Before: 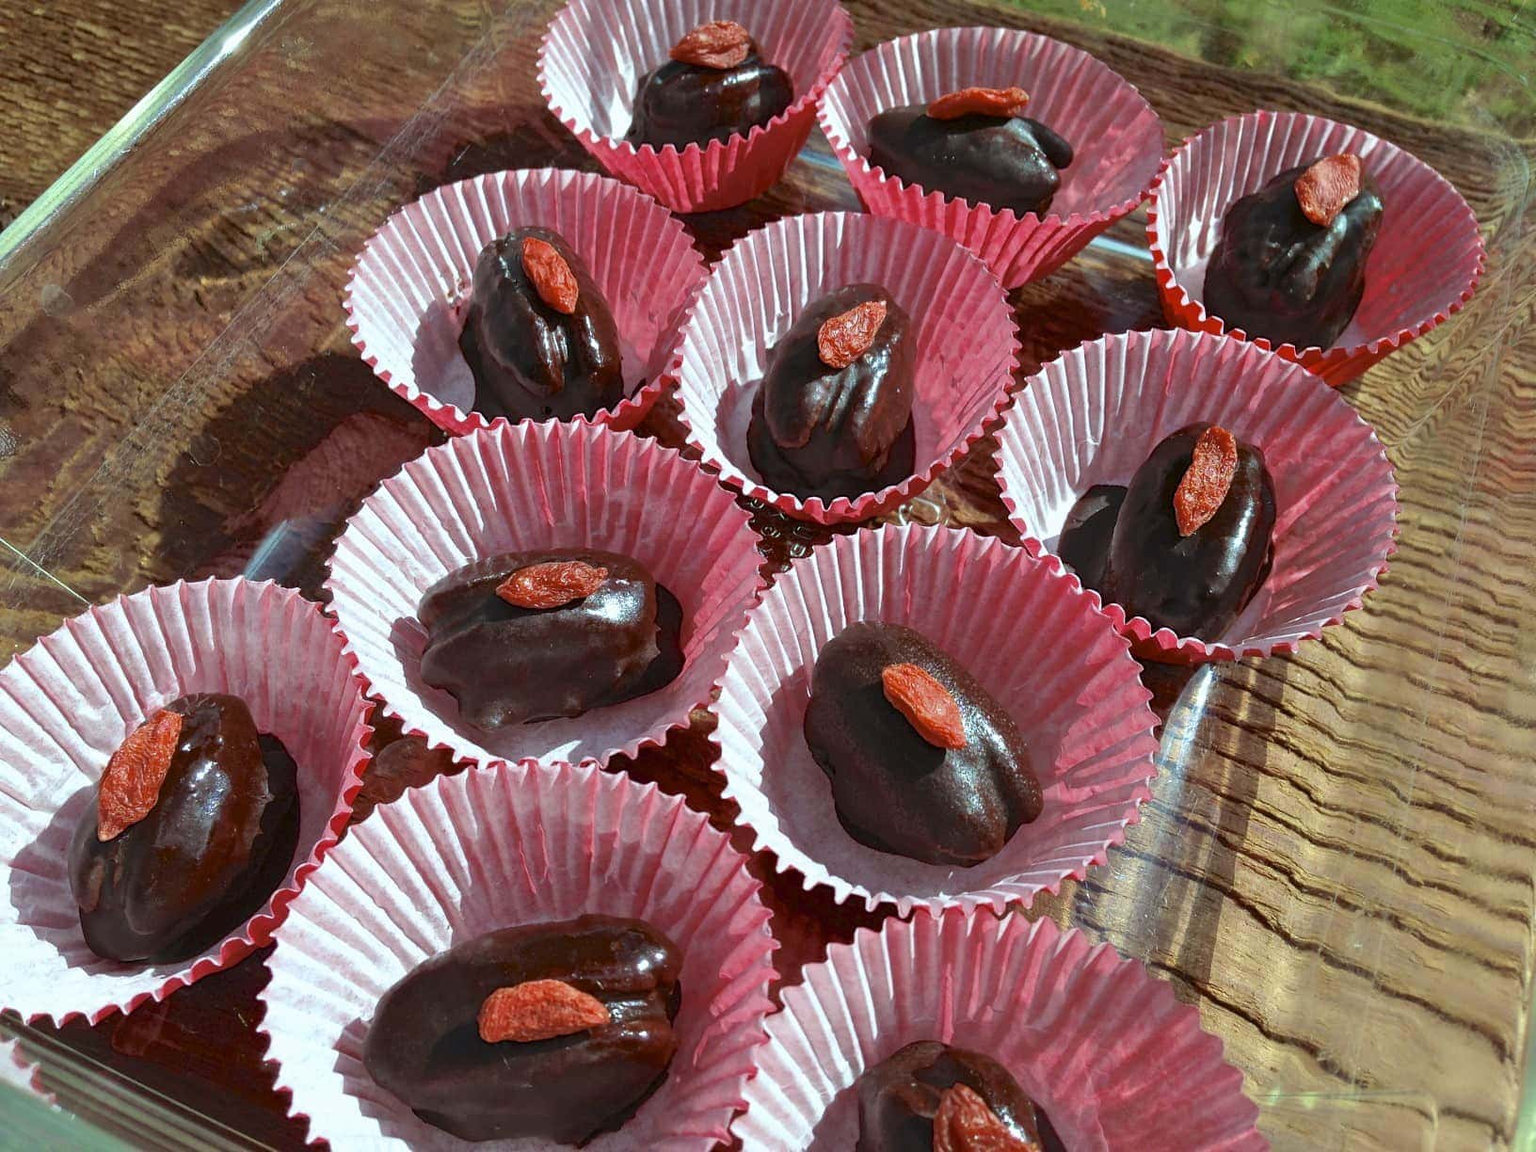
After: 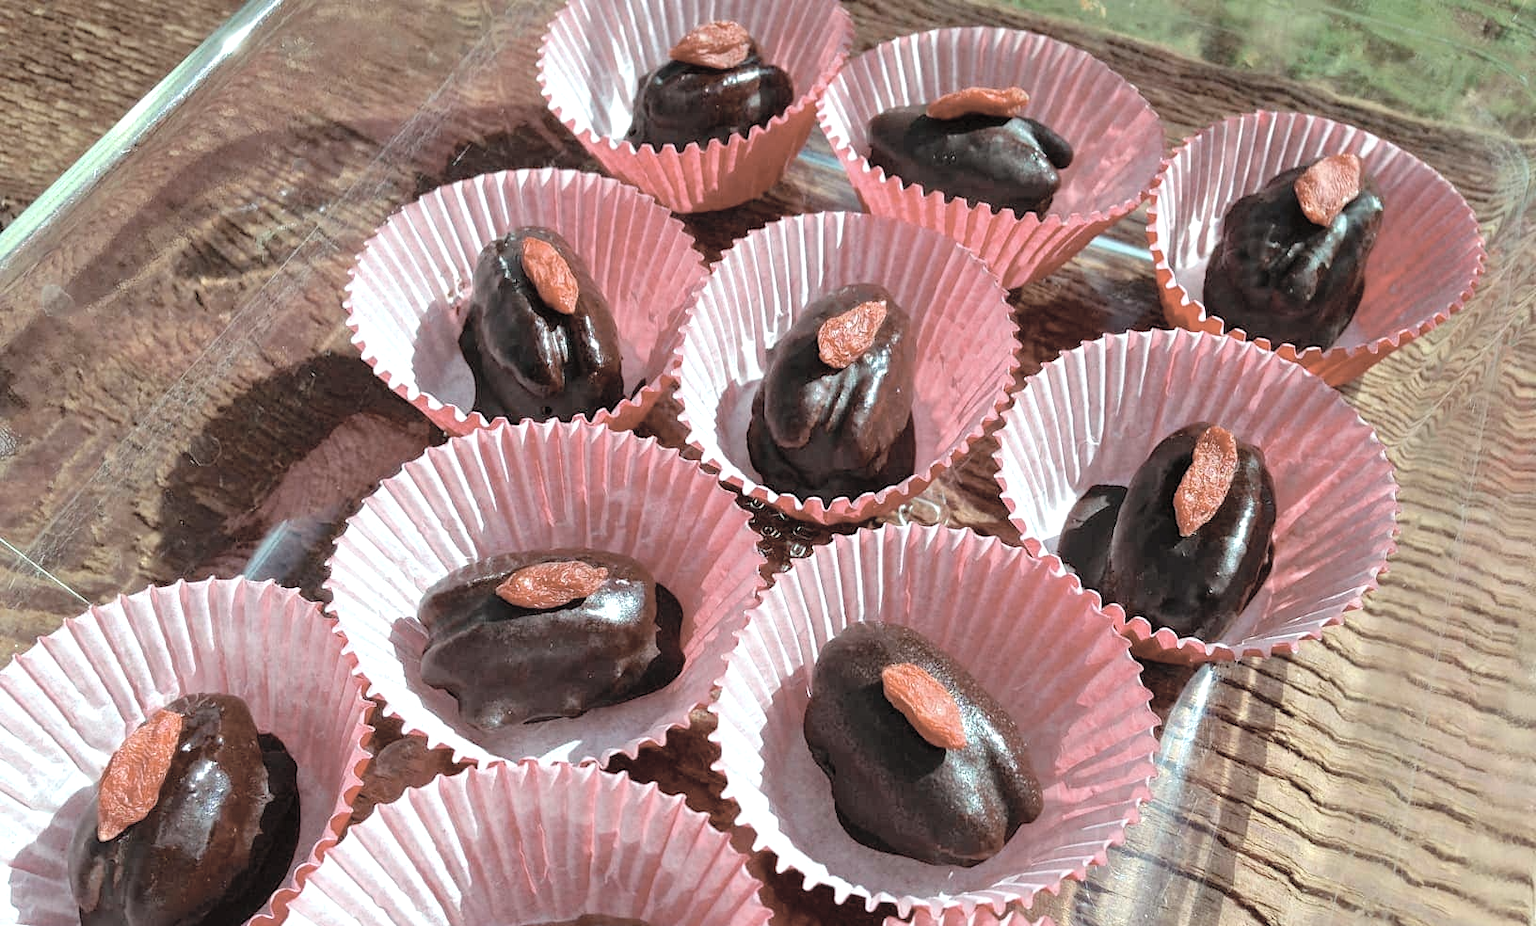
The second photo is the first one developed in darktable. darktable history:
crop: bottom 19.548%
contrast brightness saturation: brightness 0.183, saturation -0.483
tone equalizer: -8 EV -0.427 EV, -7 EV -0.415 EV, -6 EV -0.353 EV, -5 EV -0.214 EV, -3 EV 0.227 EV, -2 EV 0.335 EV, -1 EV 0.364 EV, +0 EV 0.387 EV
